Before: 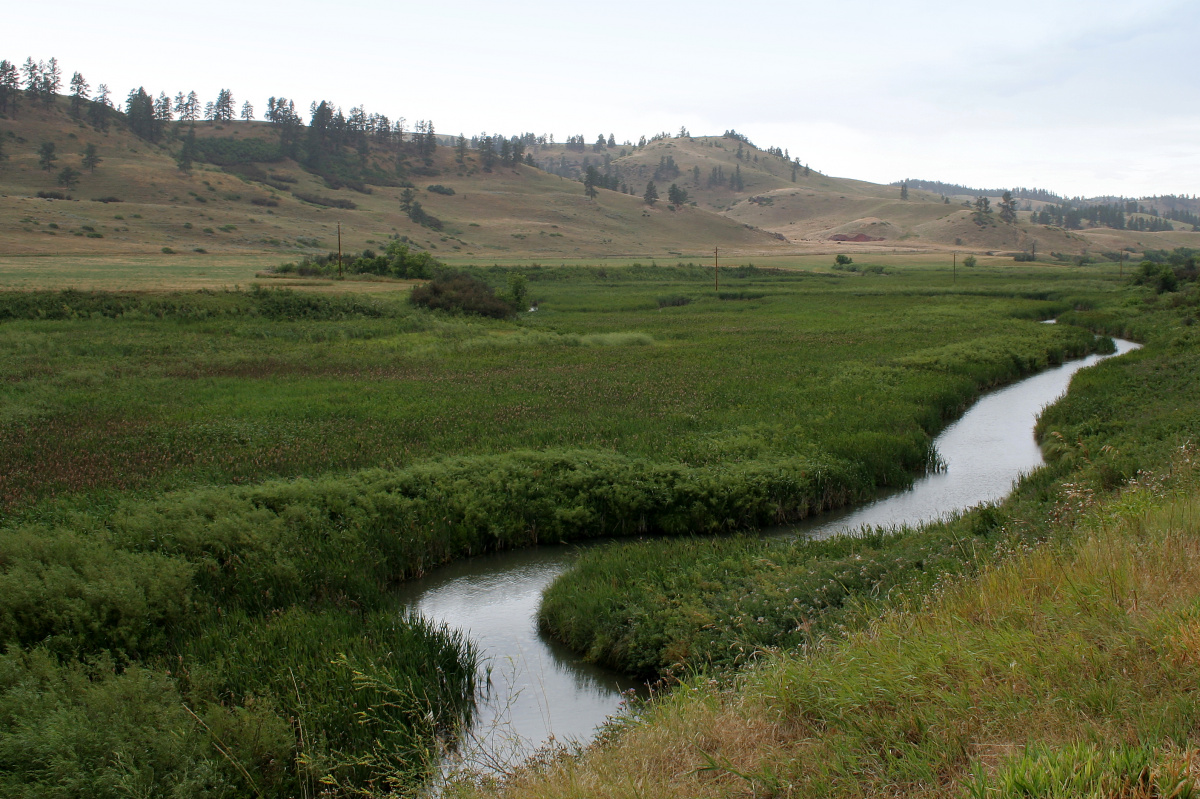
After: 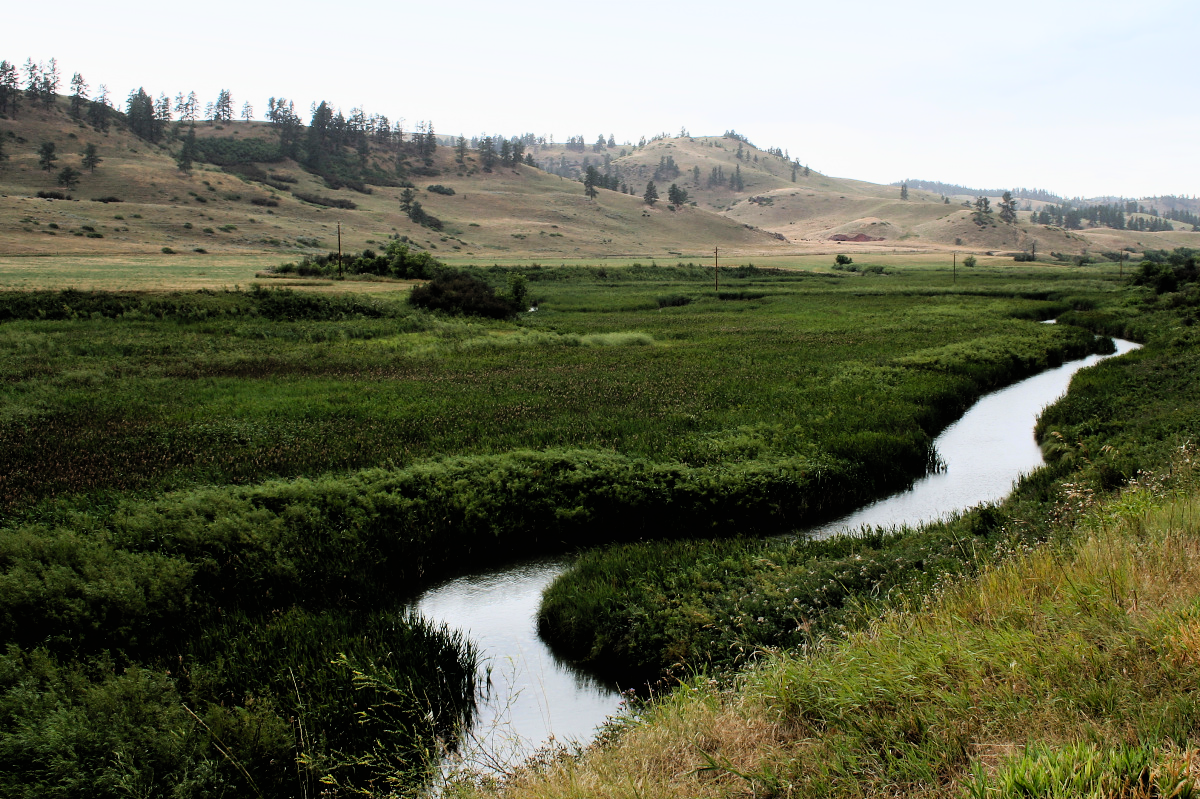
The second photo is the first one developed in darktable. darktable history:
filmic rgb: black relative exposure -4 EV, white relative exposure 3 EV, hardness 3.02, contrast 1.4
contrast brightness saturation: contrast 0.2, brightness 0.16, saturation 0.22
